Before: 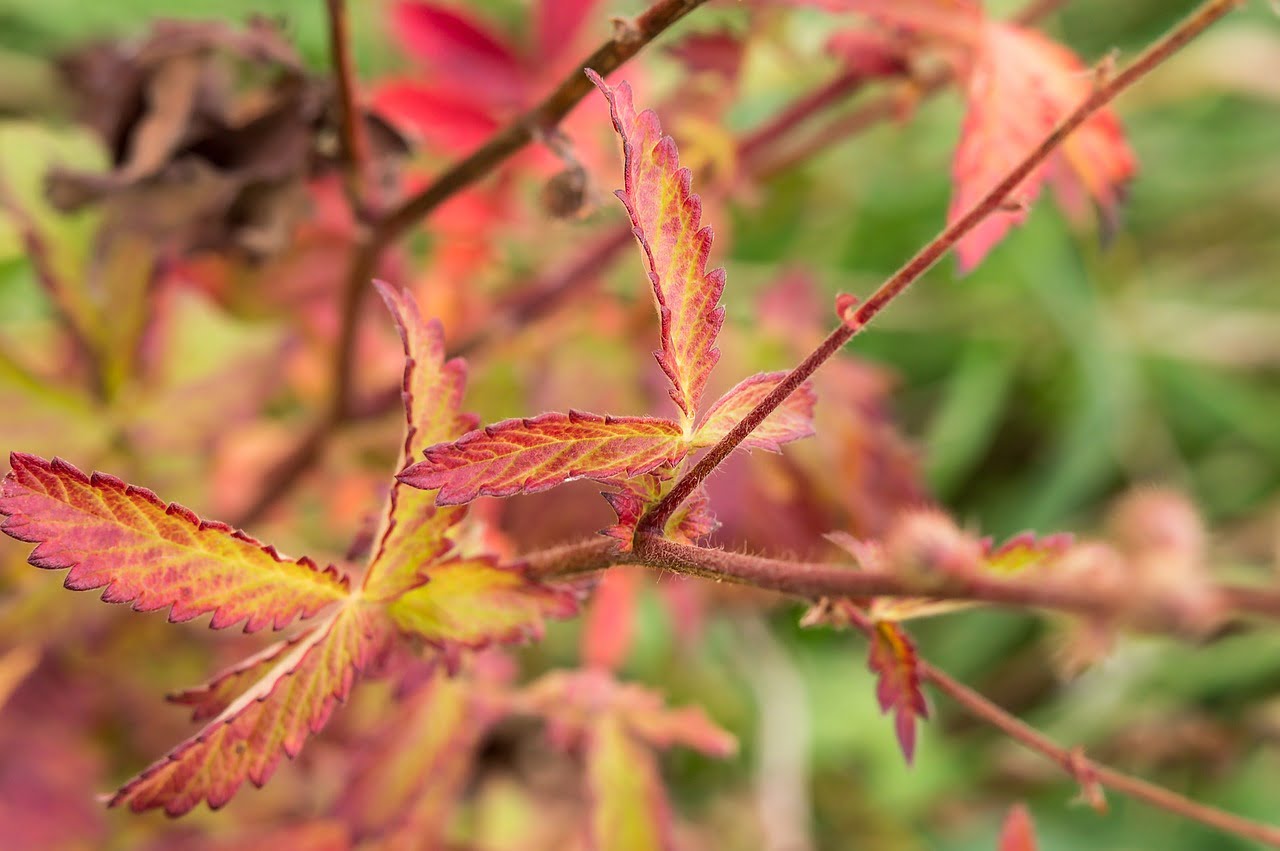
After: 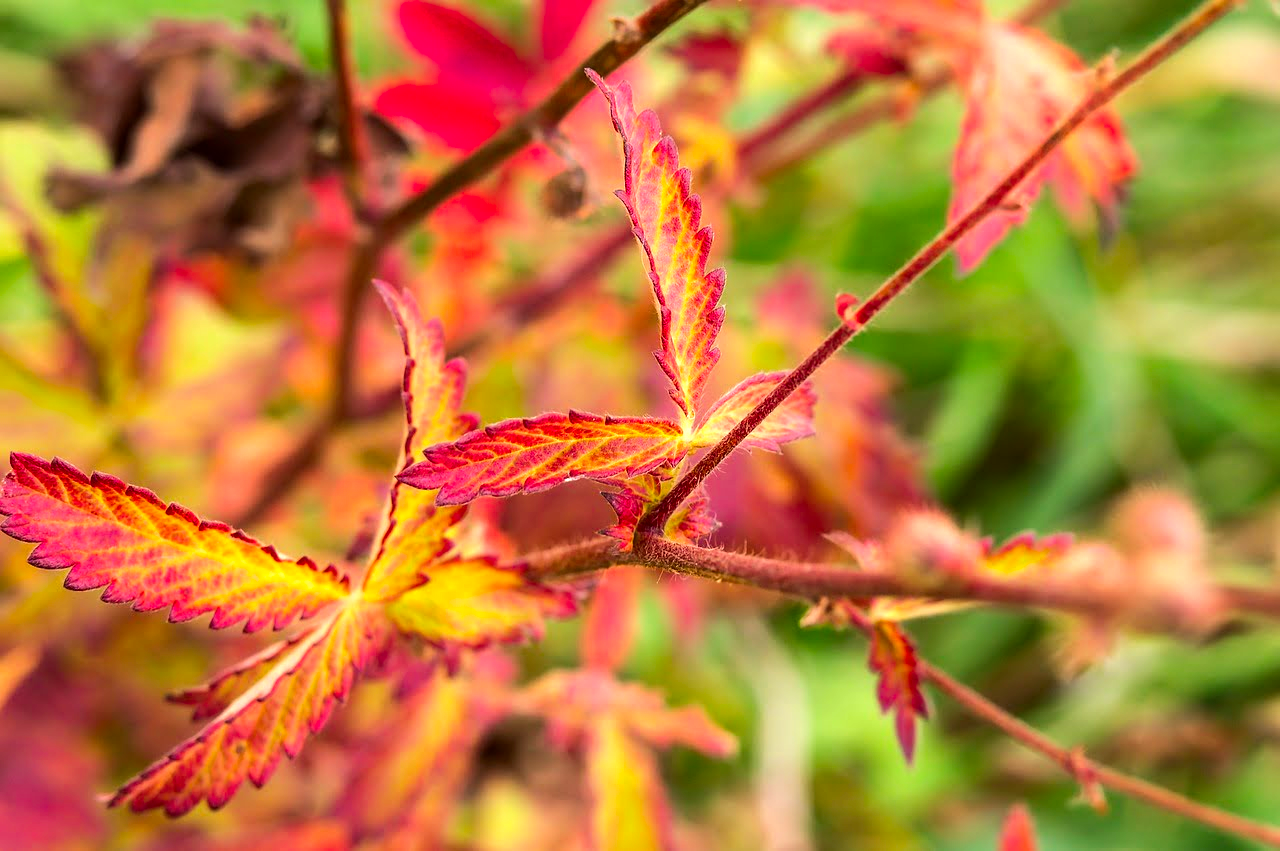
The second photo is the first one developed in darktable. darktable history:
color zones: curves: ch0 [(0, 0.613) (0.01, 0.613) (0.245, 0.448) (0.498, 0.529) (0.642, 0.665) (0.879, 0.777) (0.99, 0.613)]; ch1 [(0, 0) (0.143, 0) (0.286, 0) (0.429, 0) (0.571, 0) (0.714, 0) (0.857, 0)], mix -138.01%
tone equalizer: -8 EV -0.417 EV, -7 EV -0.389 EV, -6 EV -0.333 EV, -5 EV -0.222 EV, -3 EV 0.222 EV, -2 EV 0.333 EV, -1 EV 0.389 EV, +0 EV 0.417 EV, edges refinement/feathering 500, mask exposure compensation -1.57 EV, preserve details no
